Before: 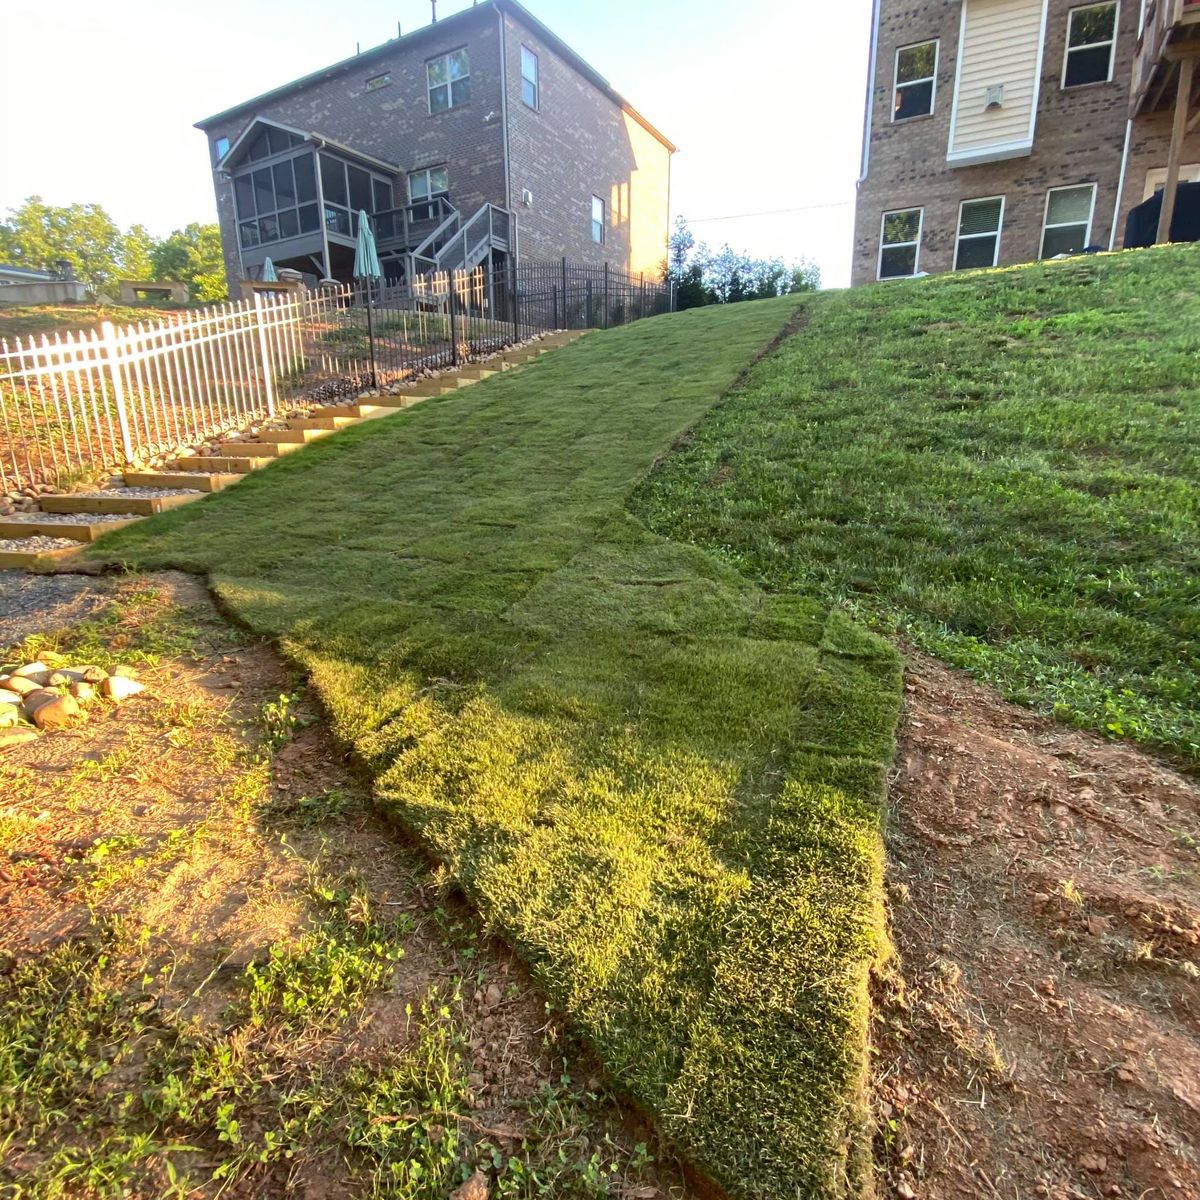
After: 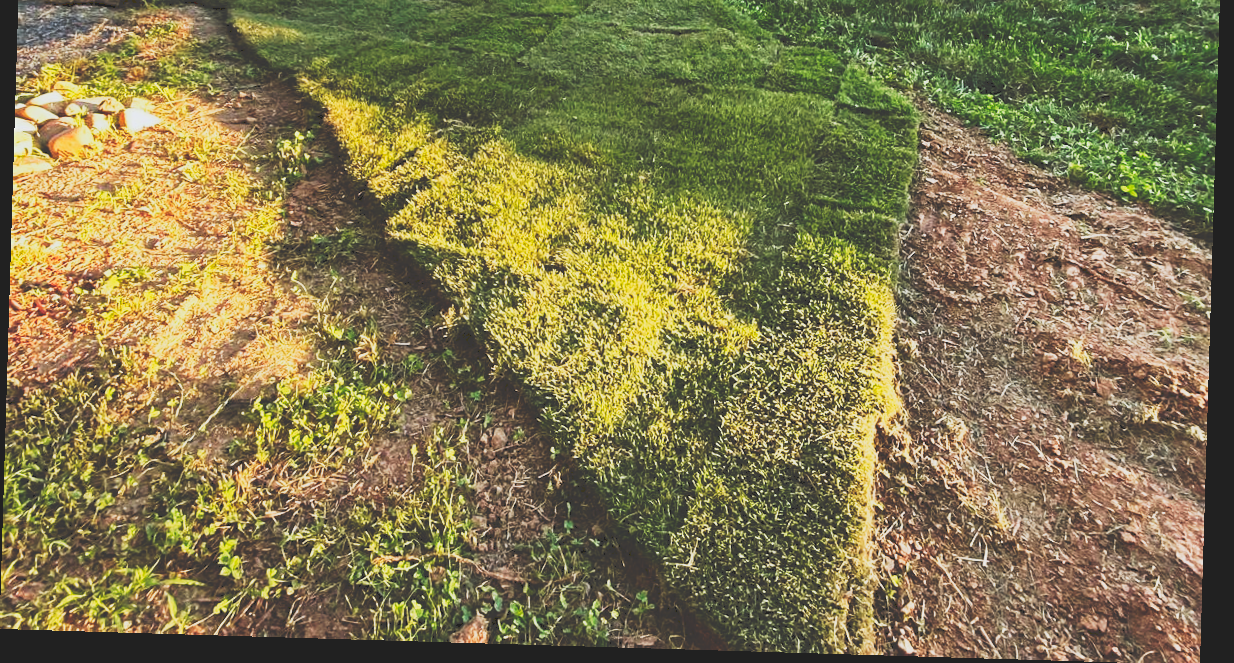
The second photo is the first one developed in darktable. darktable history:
haze removal: compatibility mode true, adaptive false
crop and rotate: top 46.237%
sharpen: amount 0.2
rotate and perspective: rotation 1.72°, automatic cropping off
white balance: red 0.982, blue 1.018
sigmoid: contrast 1.22, skew 0.65
tone curve: curves: ch0 [(0, 0) (0.003, 0.231) (0.011, 0.231) (0.025, 0.231) (0.044, 0.231) (0.069, 0.235) (0.1, 0.24) (0.136, 0.246) (0.177, 0.256) (0.224, 0.279) (0.277, 0.313) (0.335, 0.354) (0.399, 0.428) (0.468, 0.514) (0.543, 0.61) (0.623, 0.728) (0.709, 0.808) (0.801, 0.873) (0.898, 0.909) (1, 1)], preserve colors none
